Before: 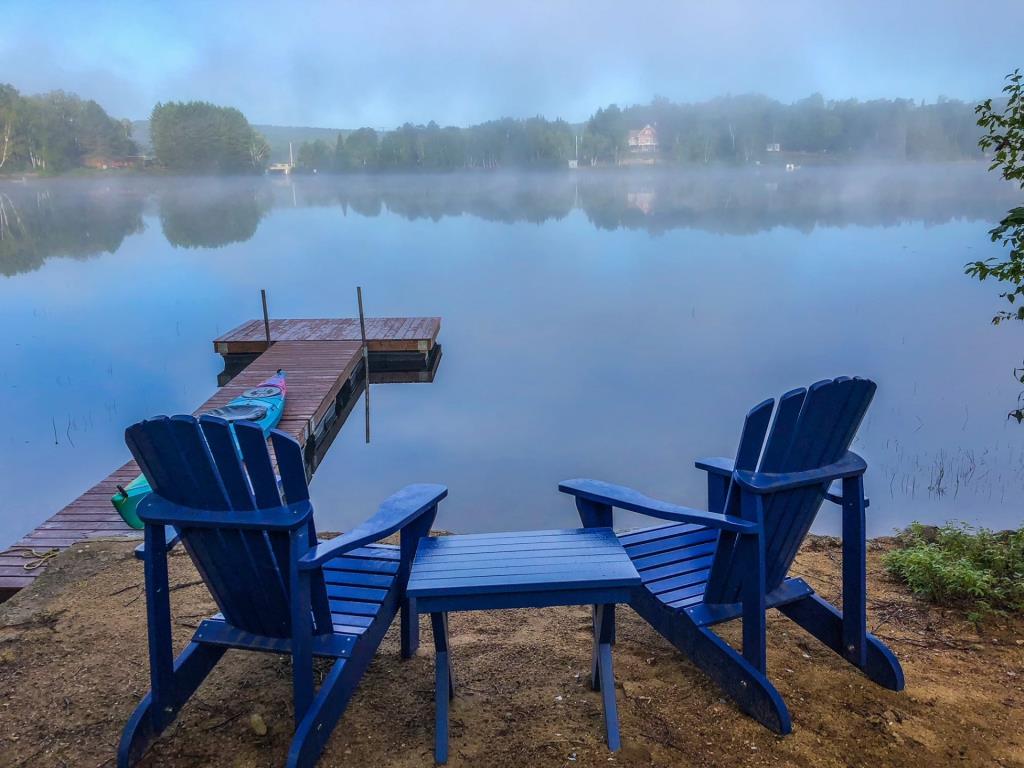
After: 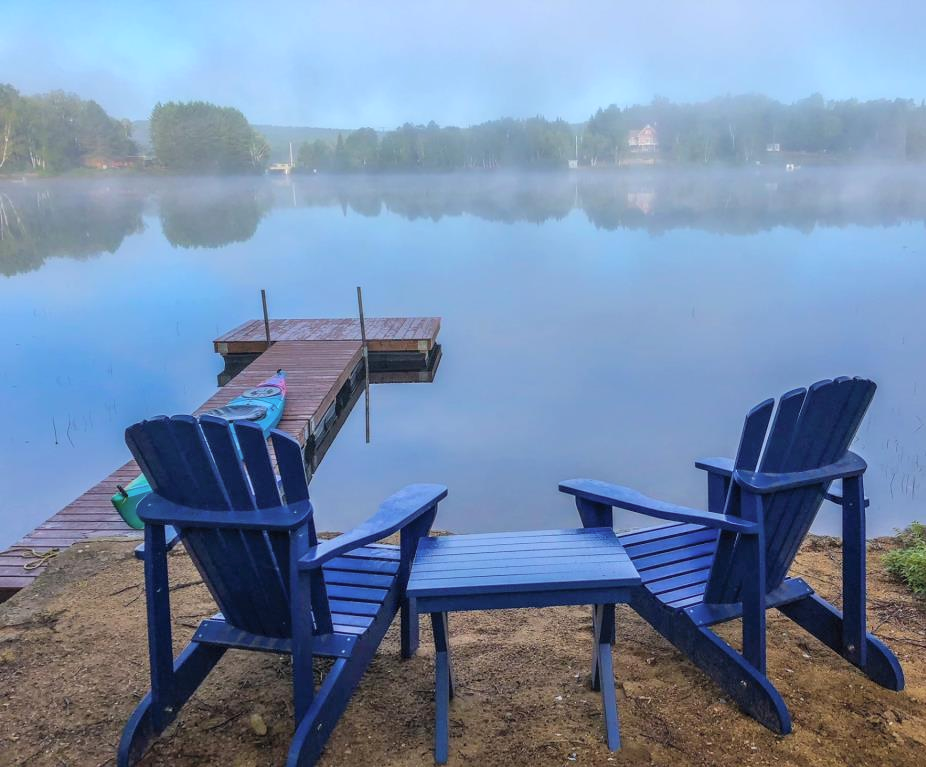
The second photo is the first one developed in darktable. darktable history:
crop: right 9.509%, bottom 0.031%
contrast brightness saturation: brightness 0.13
